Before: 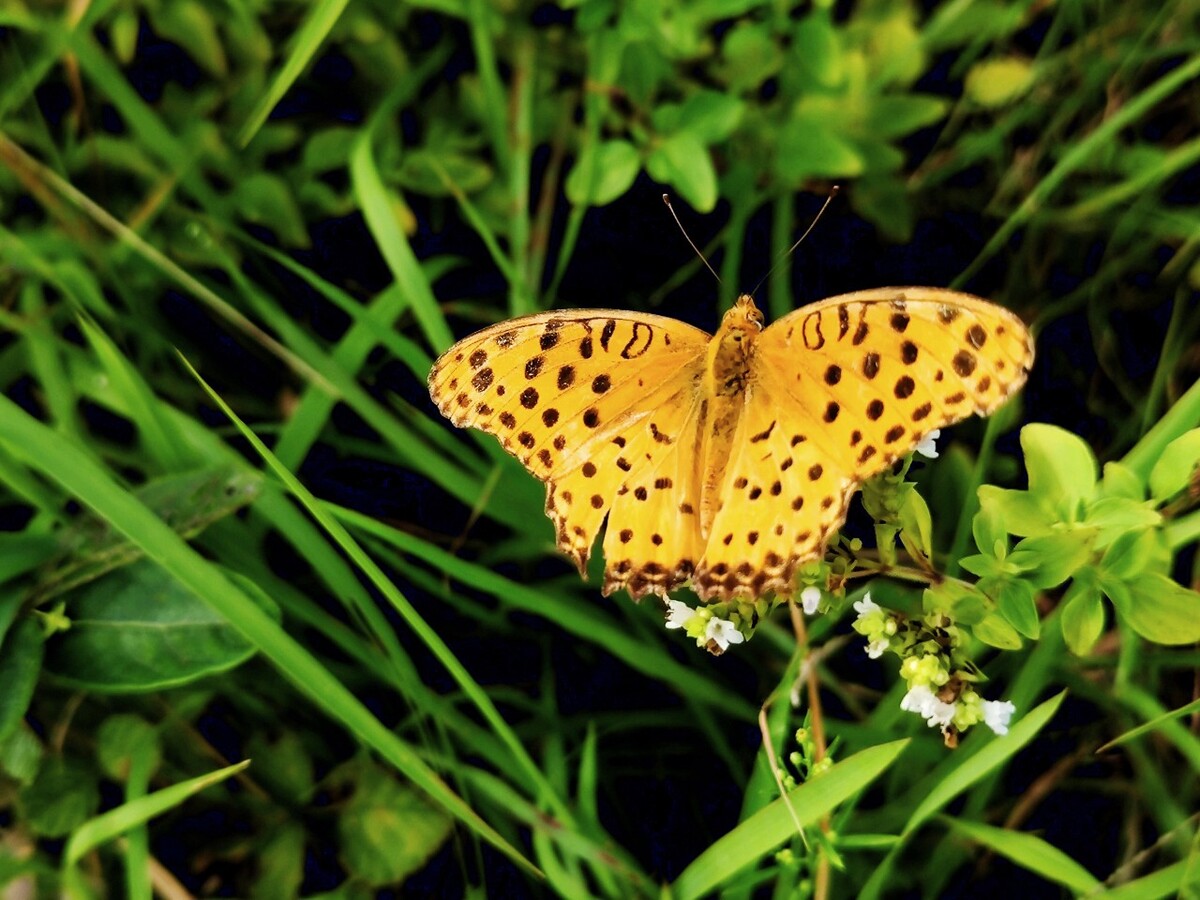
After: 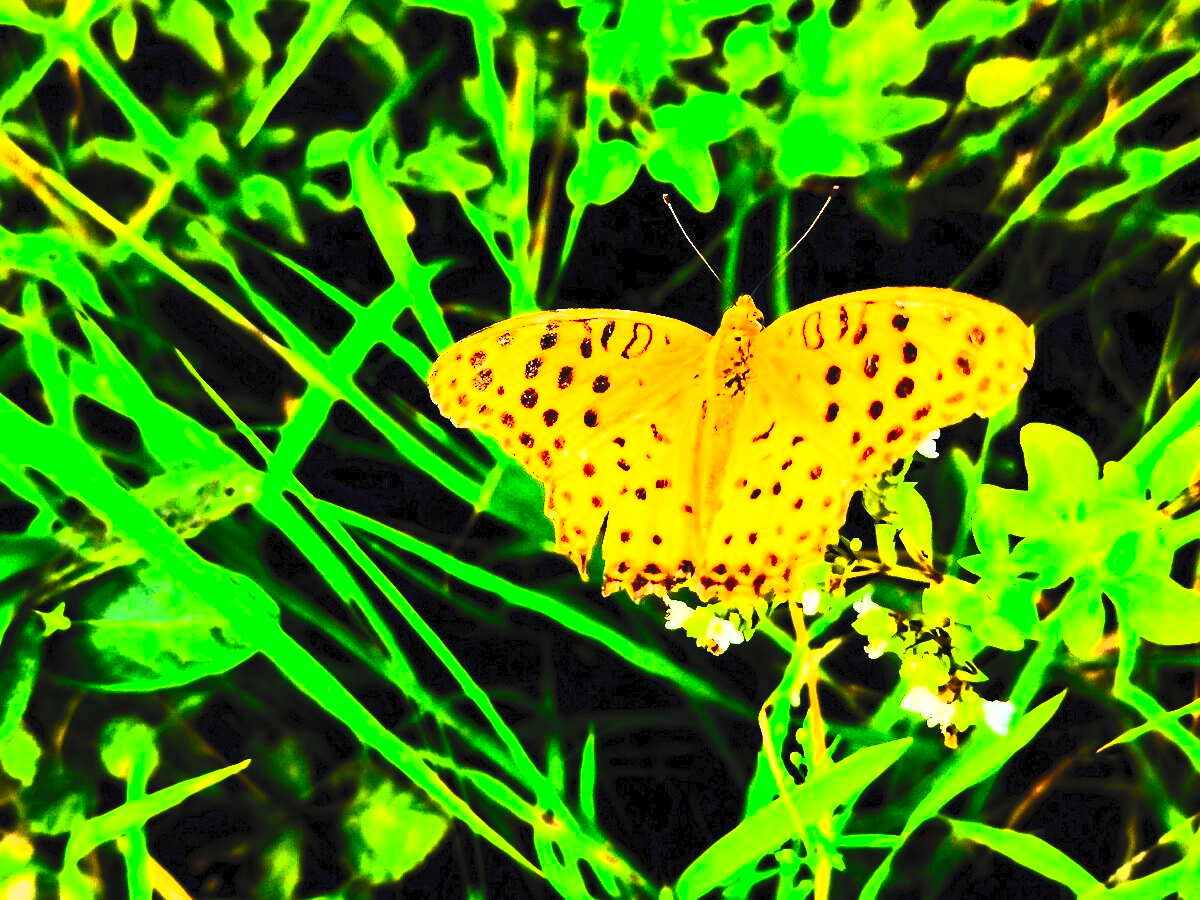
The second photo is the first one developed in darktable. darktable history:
rgb curve: curves: ch0 [(0, 0) (0.21, 0.15) (0.24, 0.21) (0.5, 0.75) (0.75, 0.96) (0.89, 0.99) (1, 1)]; ch1 [(0, 0.02) (0.21, 0.13) (0.25, 0.2) (0.5, 0.67) (0.75, 0.9) (0.89, 0.97) (1, 1)]; ch2 [(0, 0.02) (0.21, 0.13) (0.25, 0.2) (0.5, 0.67) (0.75, 0.9) (0.89, 0.97) (1, 1)], compensate middle gray true
graduated density: rotation -180°, offset 27.42
exposure: exposure 0.376 EV, compensate highlight preservation false
contrast brightness saturation: contrast 1, brightness 1, saturation 1
tone equalizer: on, module defaults
